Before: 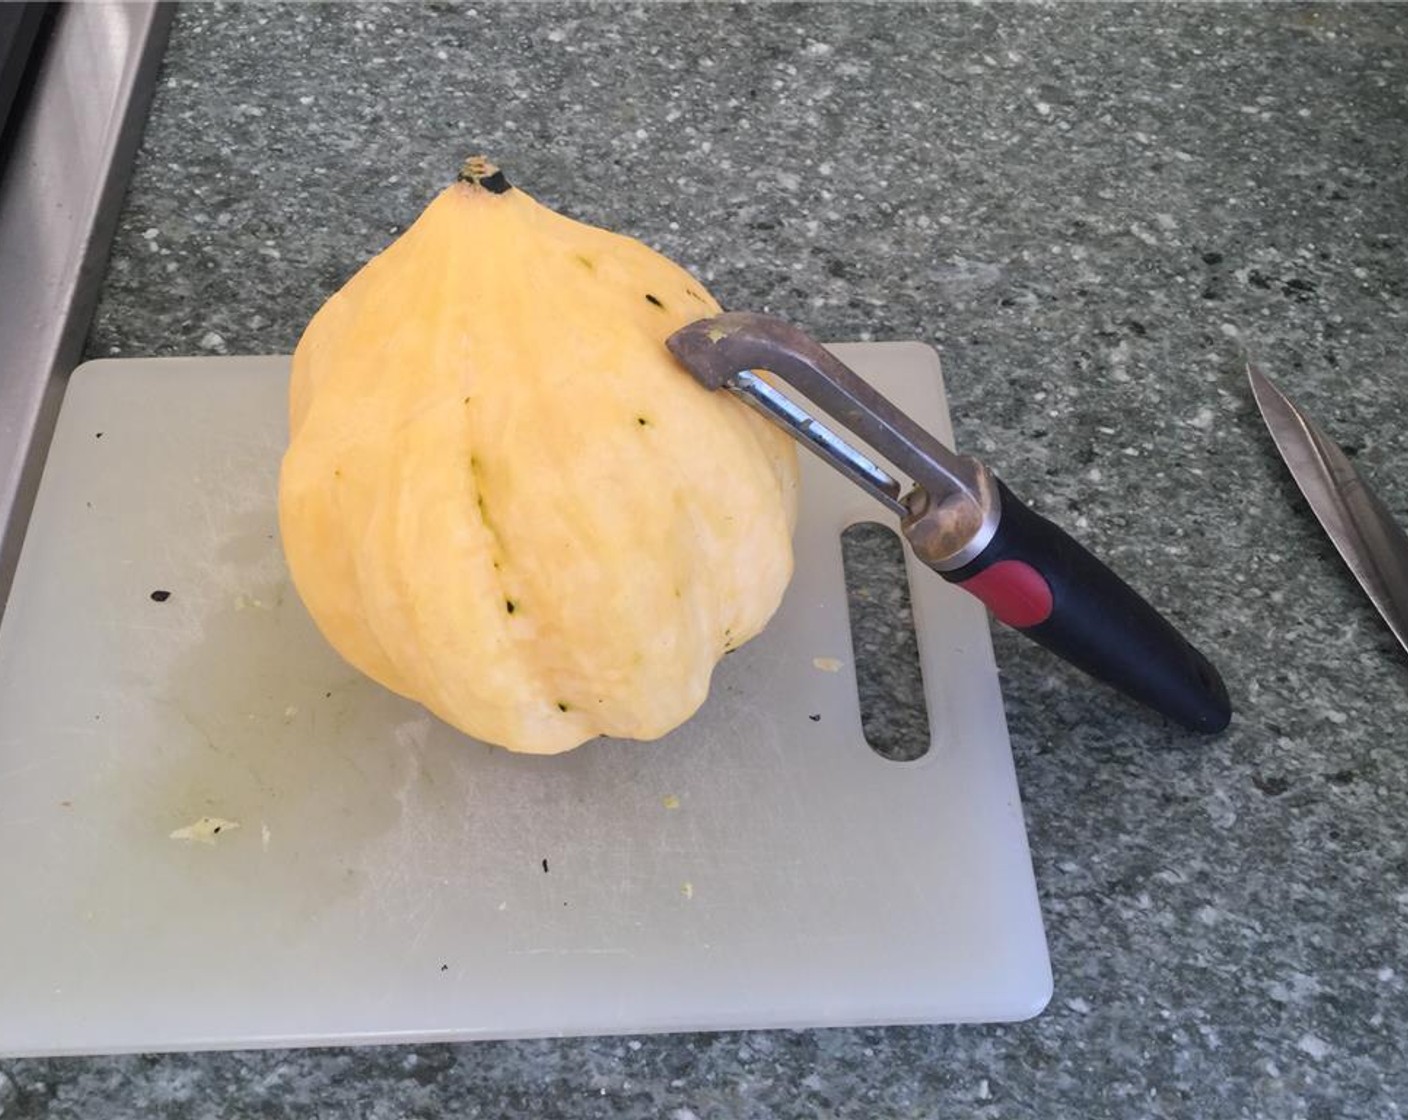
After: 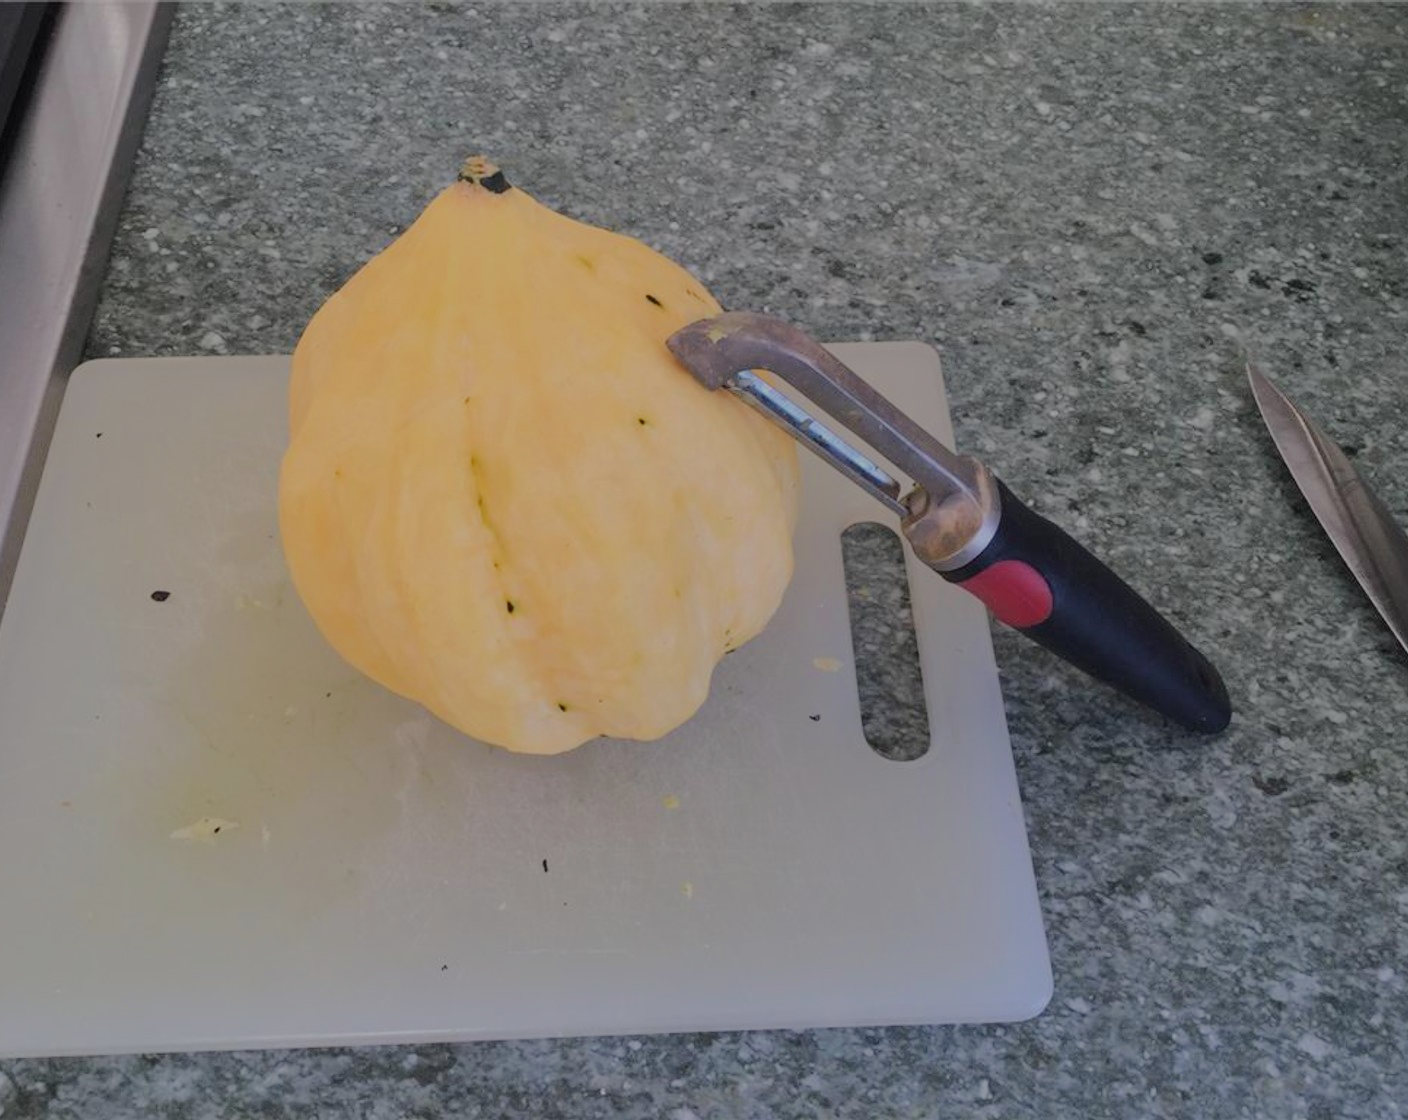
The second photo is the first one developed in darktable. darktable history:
tone equalizer: -8 EV -0.039 EV, -7 EV 0.007 EV, -6 EV -0.006 EV, -5 EV 0.008 EV, -4 EV -0.043 EV, -3 EV -0.228 EV, -2 EV -0.652 EV, -1 EV -0.97 EV, +0 EV -0.991 EV, edges refinement/feathering 500, mask exposure compensation -1.57 EV, preserve details no
